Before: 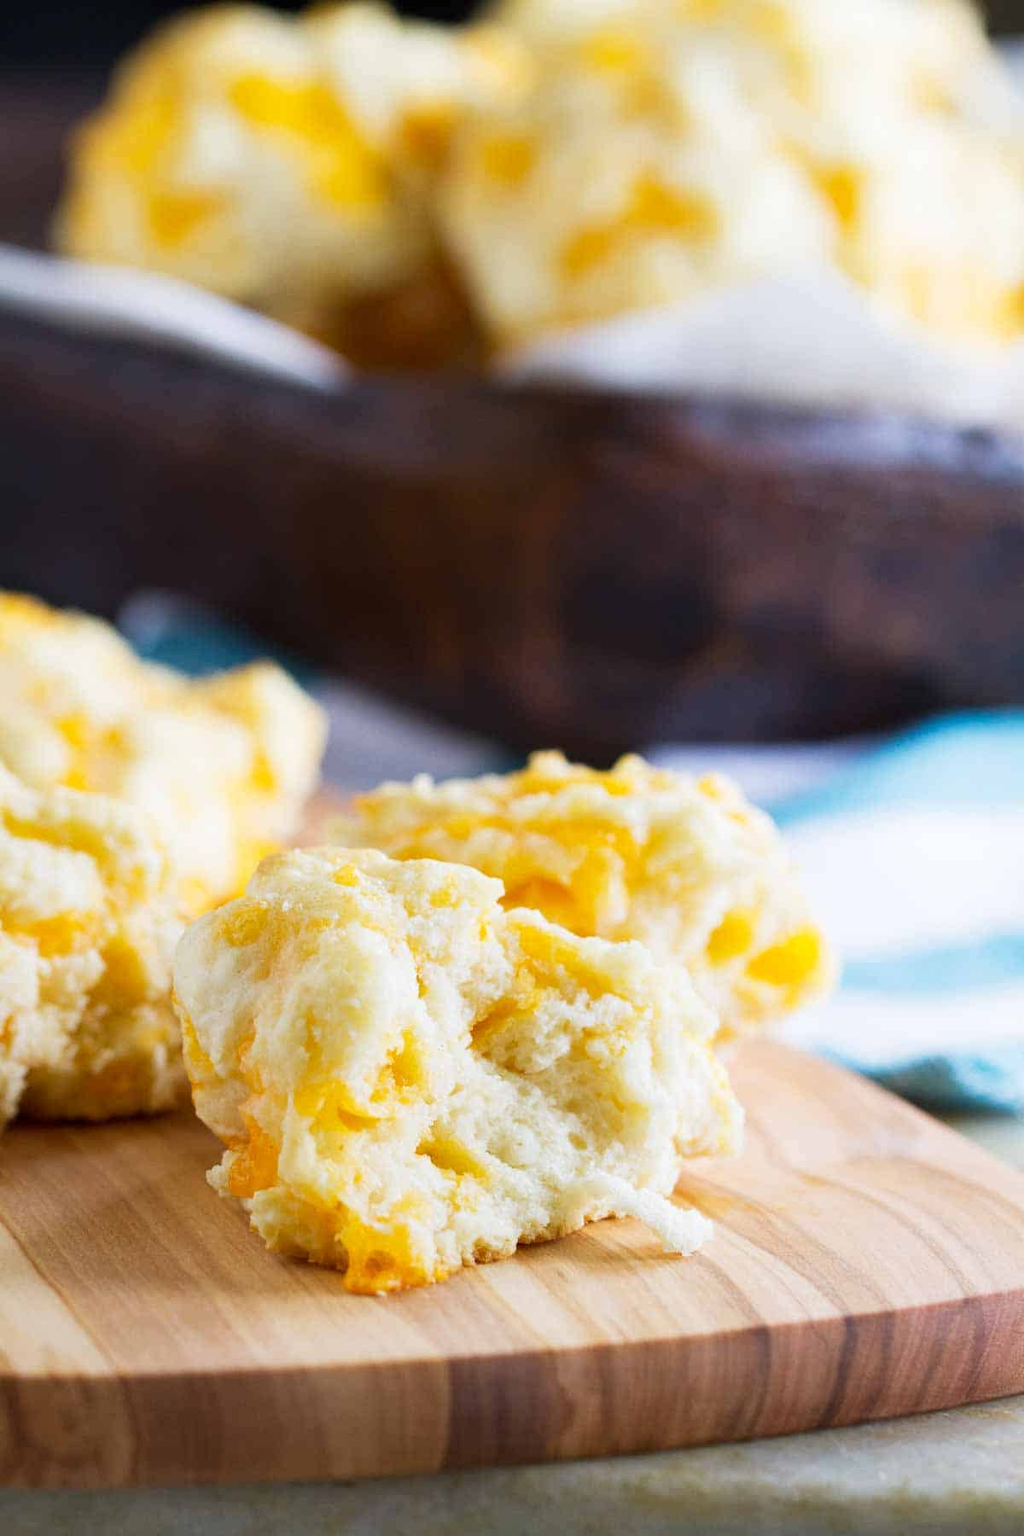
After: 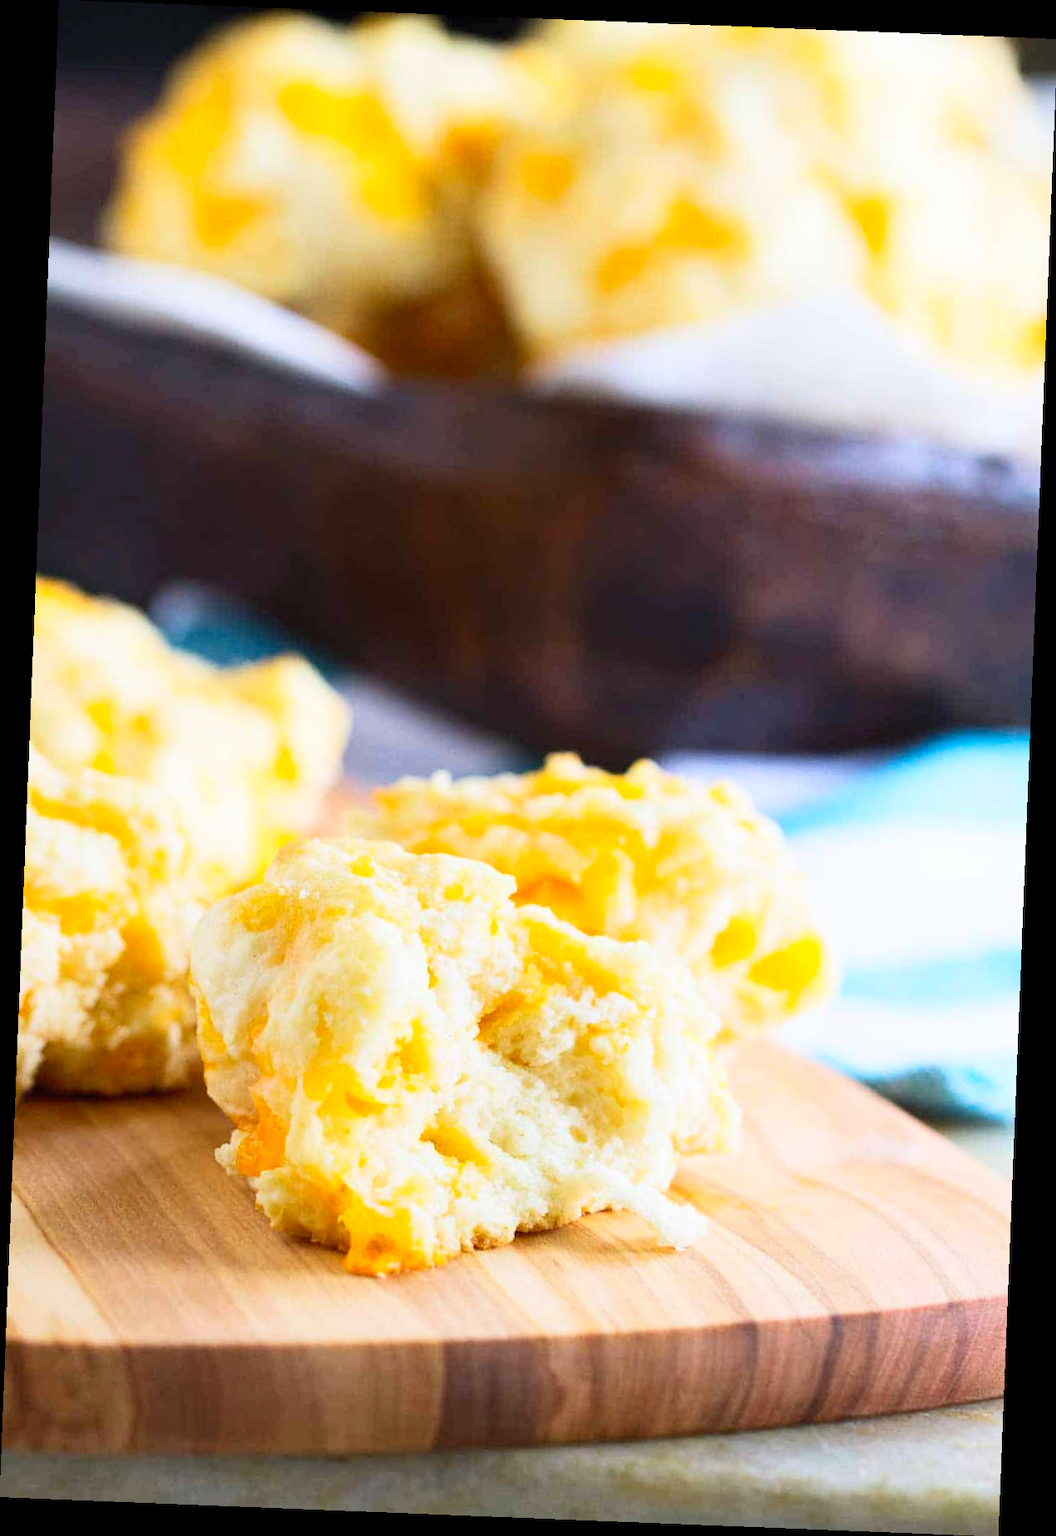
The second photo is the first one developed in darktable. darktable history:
rotate and perspective: rotation 2.27°, automatic cropping off
contrast brightness saturation: contrast 0.2, brightness 0.16, saturation 0.22
